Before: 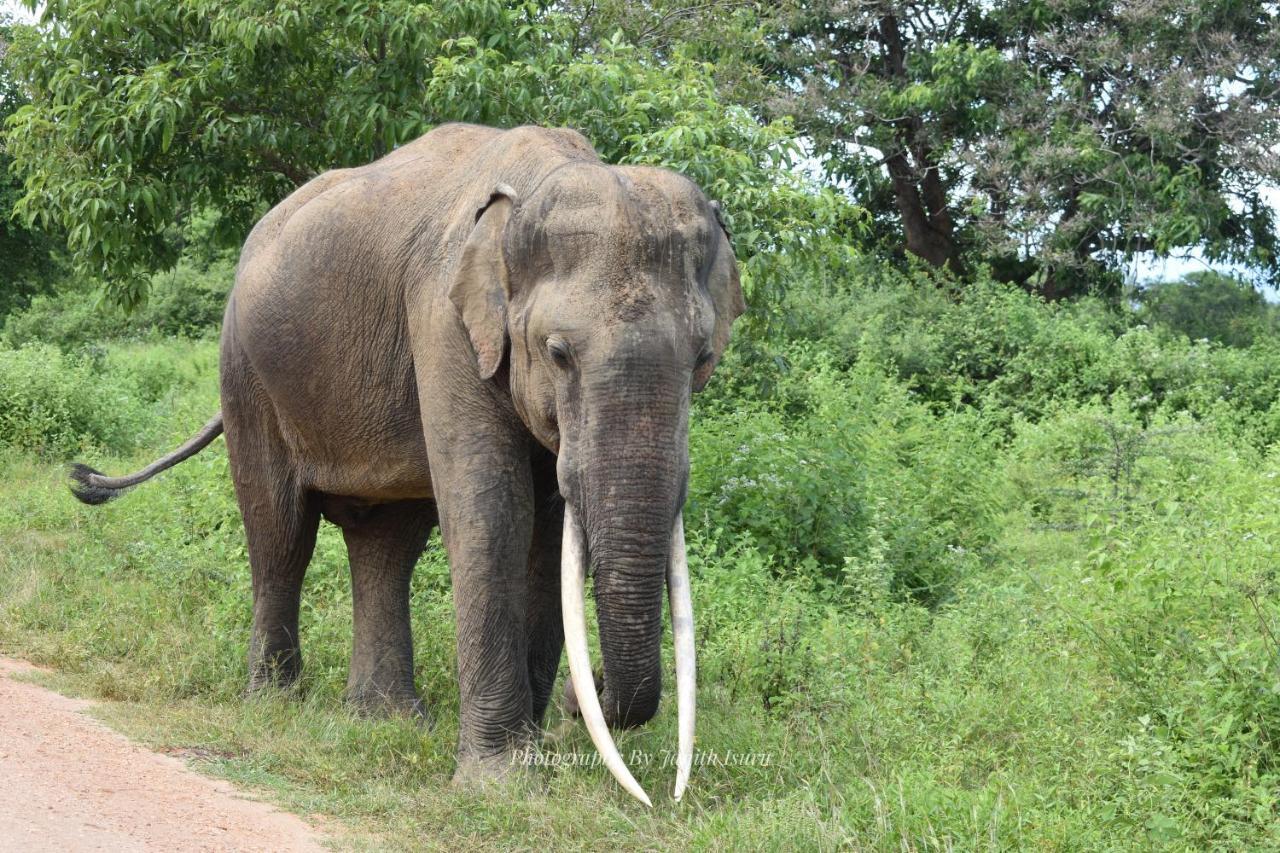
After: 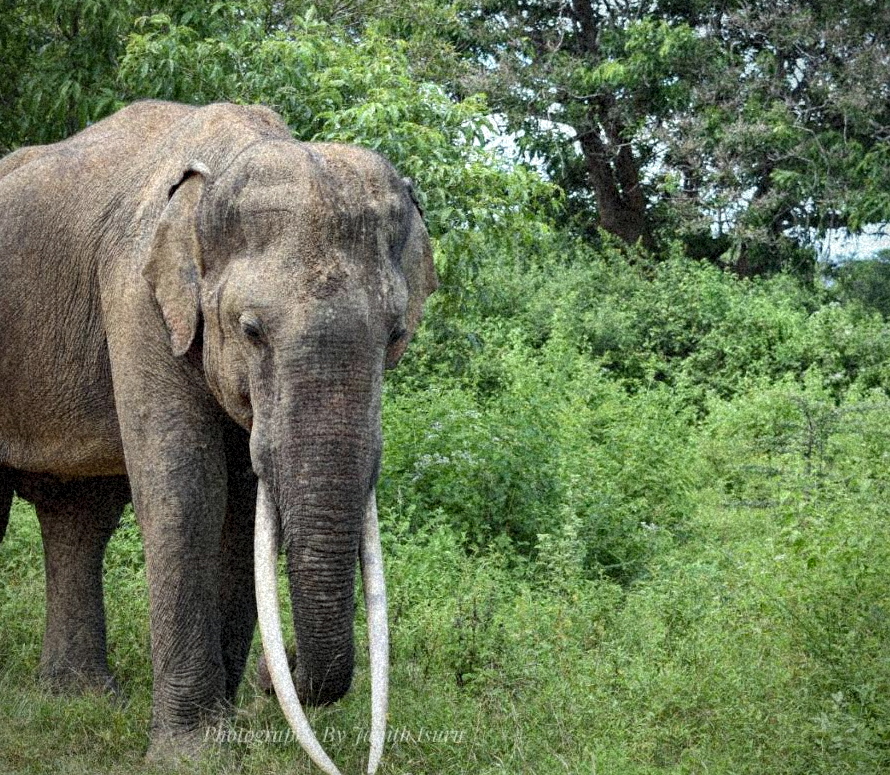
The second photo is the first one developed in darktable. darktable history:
graduated density: rotation -180°, offset 27.42
white balance: red 0.978, blue 0.999
haze removal: compatibility mode true, adaptive false
vignetting: saturation 0, unbound false
crop and rotate: left 24.034%, top 2.838%, right 6.406%, bottom 6.299%
grain: coarseness 46.9 ISO, strength 50.21%, mid-tones bias 0%
local contrast: highlights 100%, shadows 100%, detail 131%, midtone range 0.2
